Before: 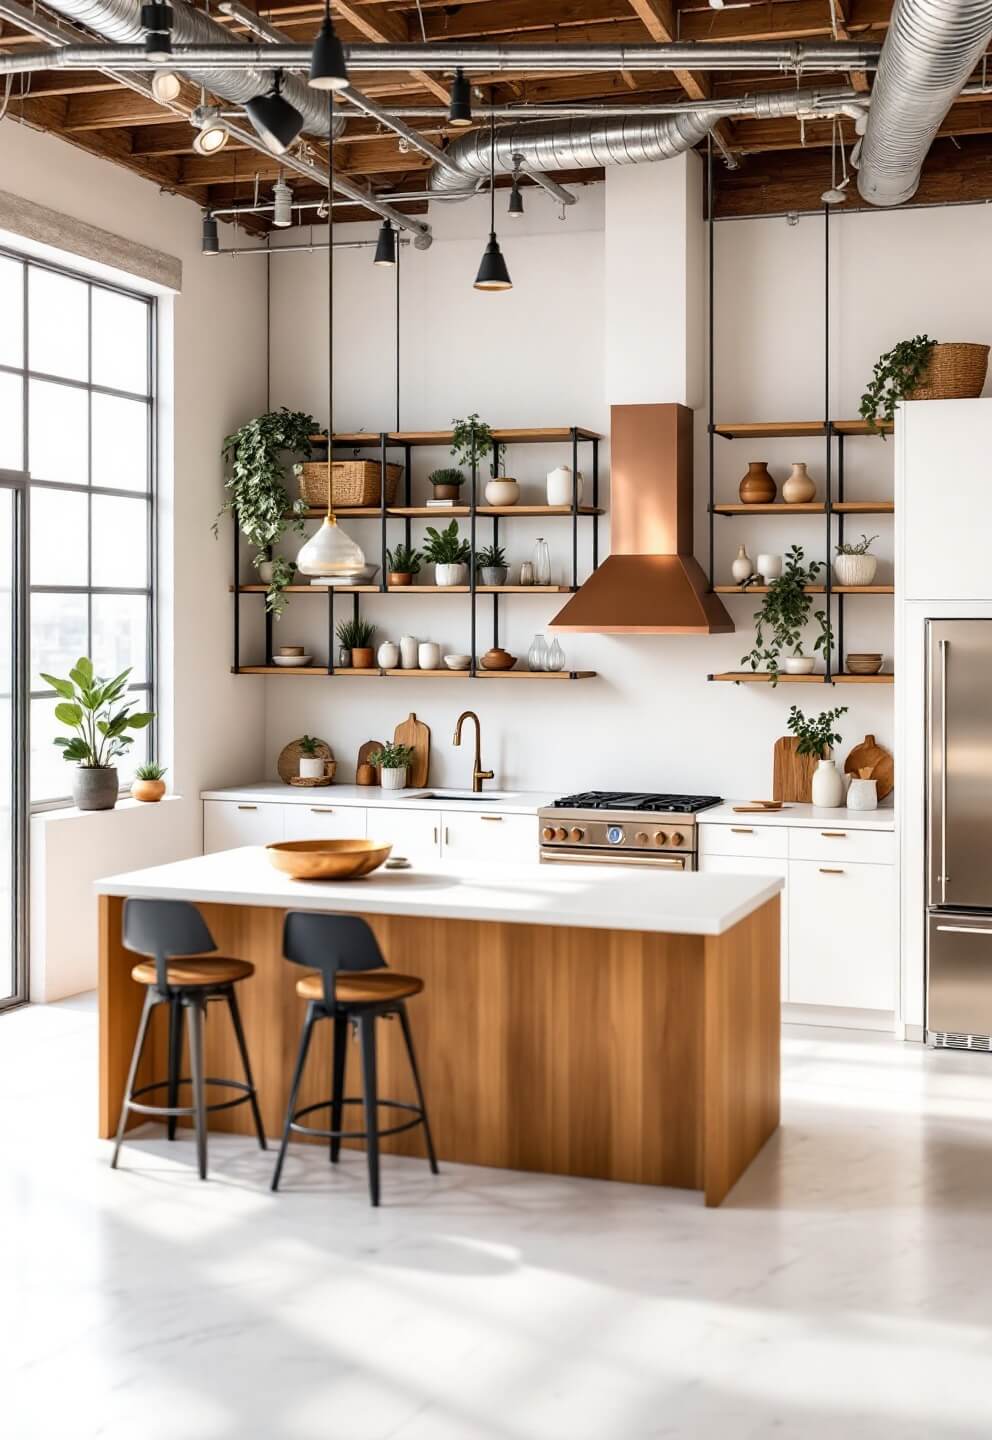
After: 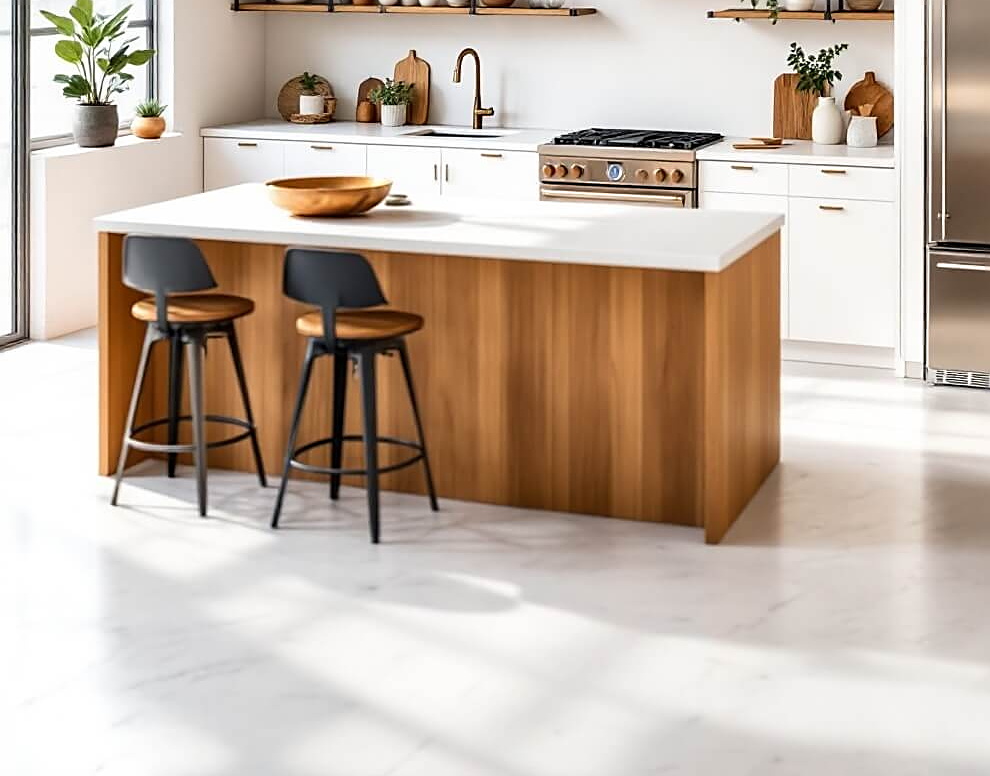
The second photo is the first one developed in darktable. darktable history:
crop and rotate: top 46.101%, right 0.122%
sharpen: on, module defaults
